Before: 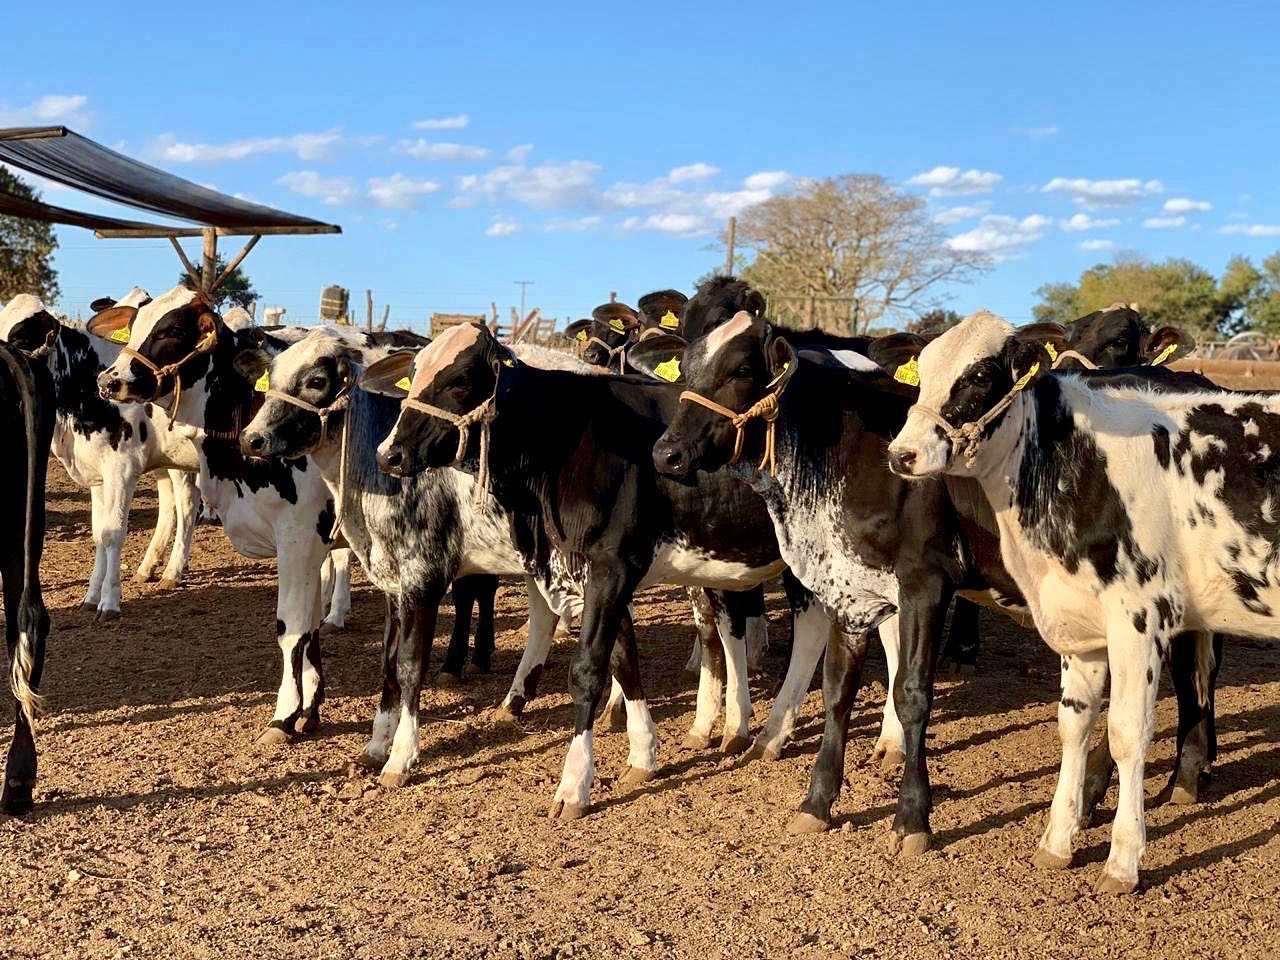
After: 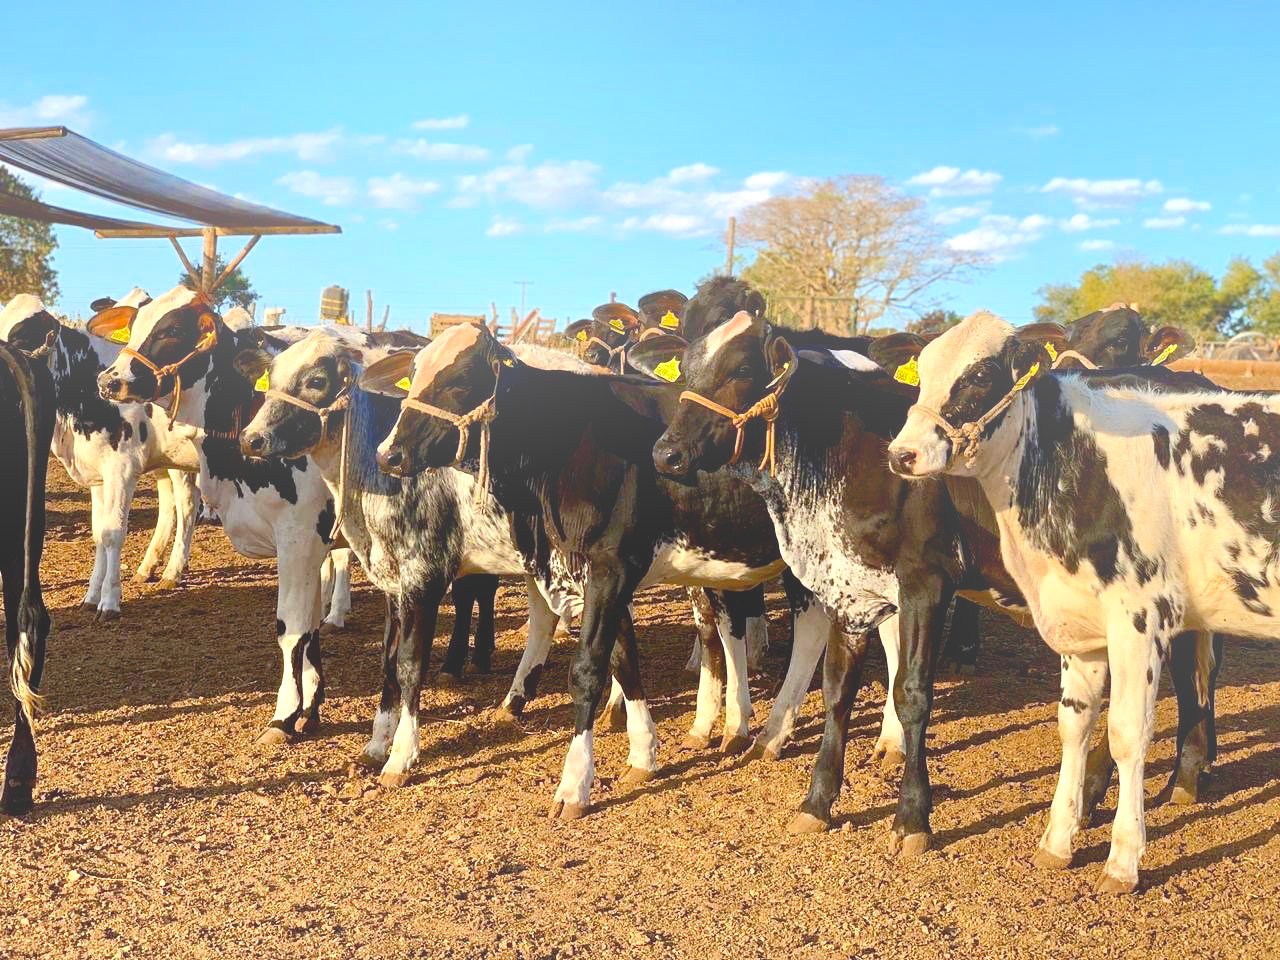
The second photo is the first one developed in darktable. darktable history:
color balance rgb: linear chroma grading › shadows 16%, perceptual saturation grading › global saturation 8%, perceptual saturation grading › shadows 4%, perceptual brilliance grading › global brilliance 2%, perceptual brilliance grading › highlights 8%, perceptual brilliance grading › shadows -4%, global vibrance 16%, saturation formula JzAzBz (2021)
bloom: size 40%
